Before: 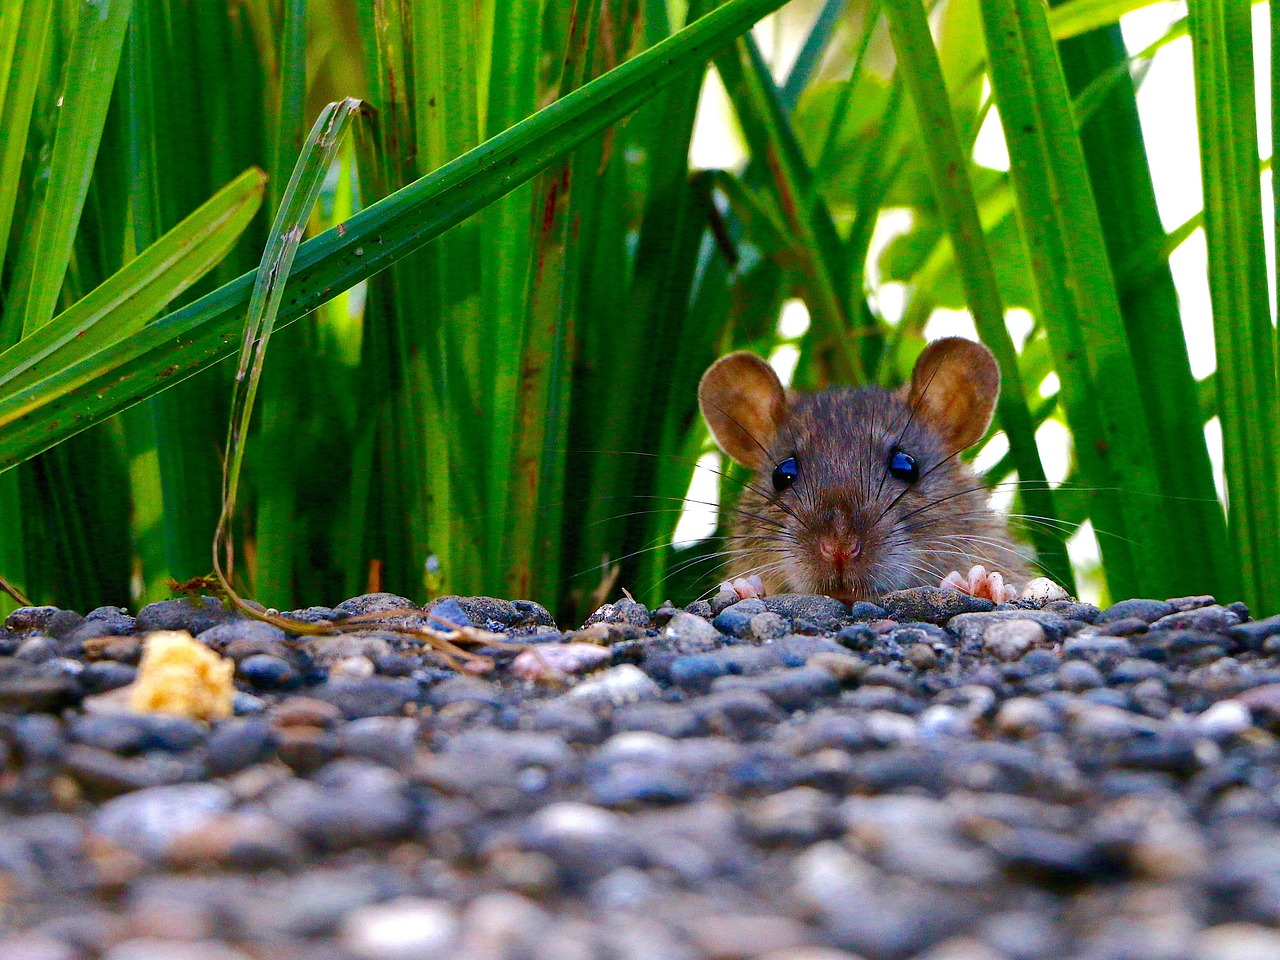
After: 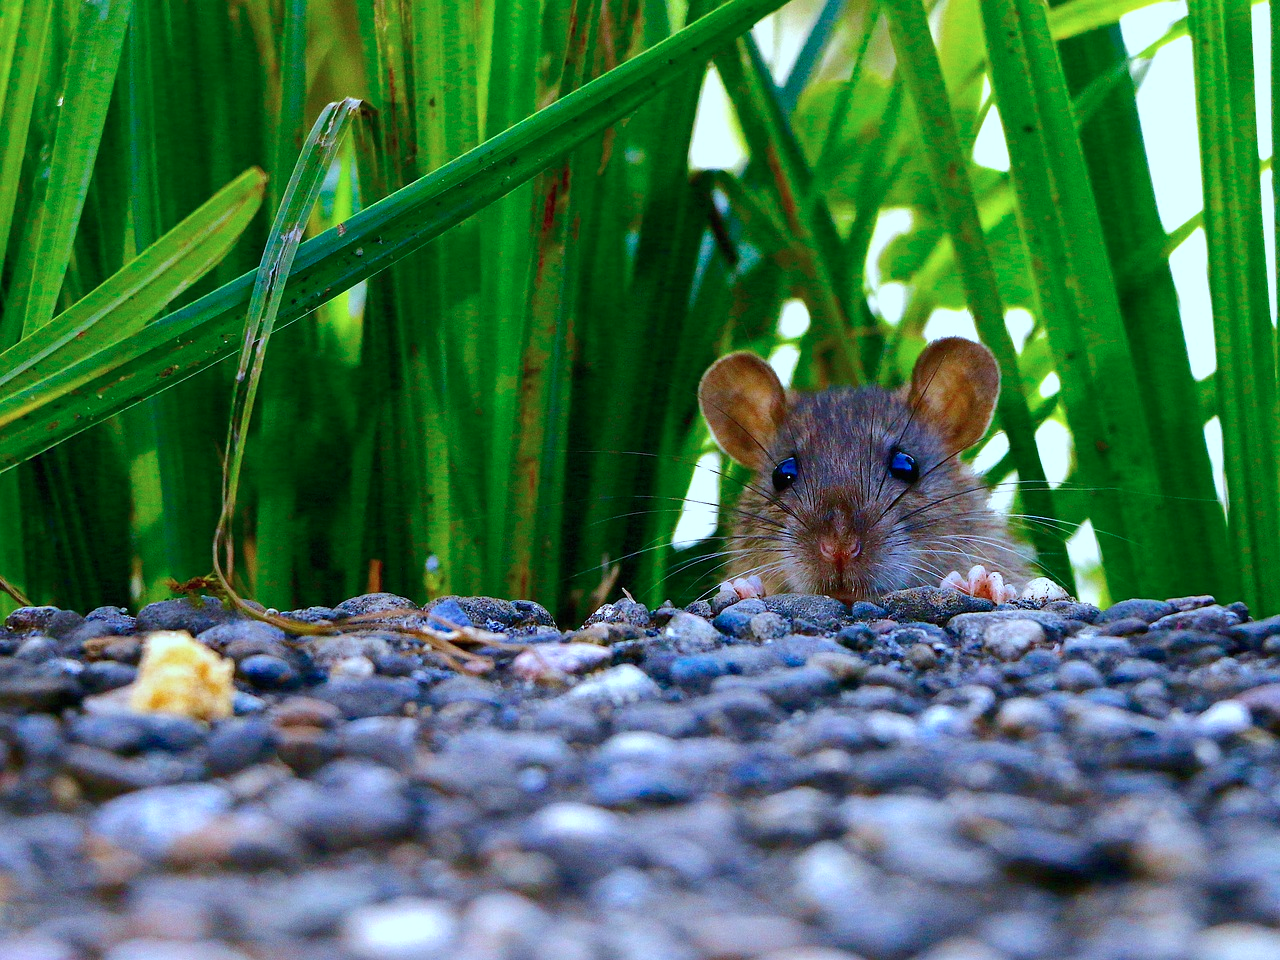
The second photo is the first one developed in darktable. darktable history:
white balance: red 0.976, blue 1.04
color calibration: illuminant F (fluorescent), F source F9 (Cool White Deluxe 4150 K) – high CRI, x 0.374, y 0.373, temperature 4158.34 K
